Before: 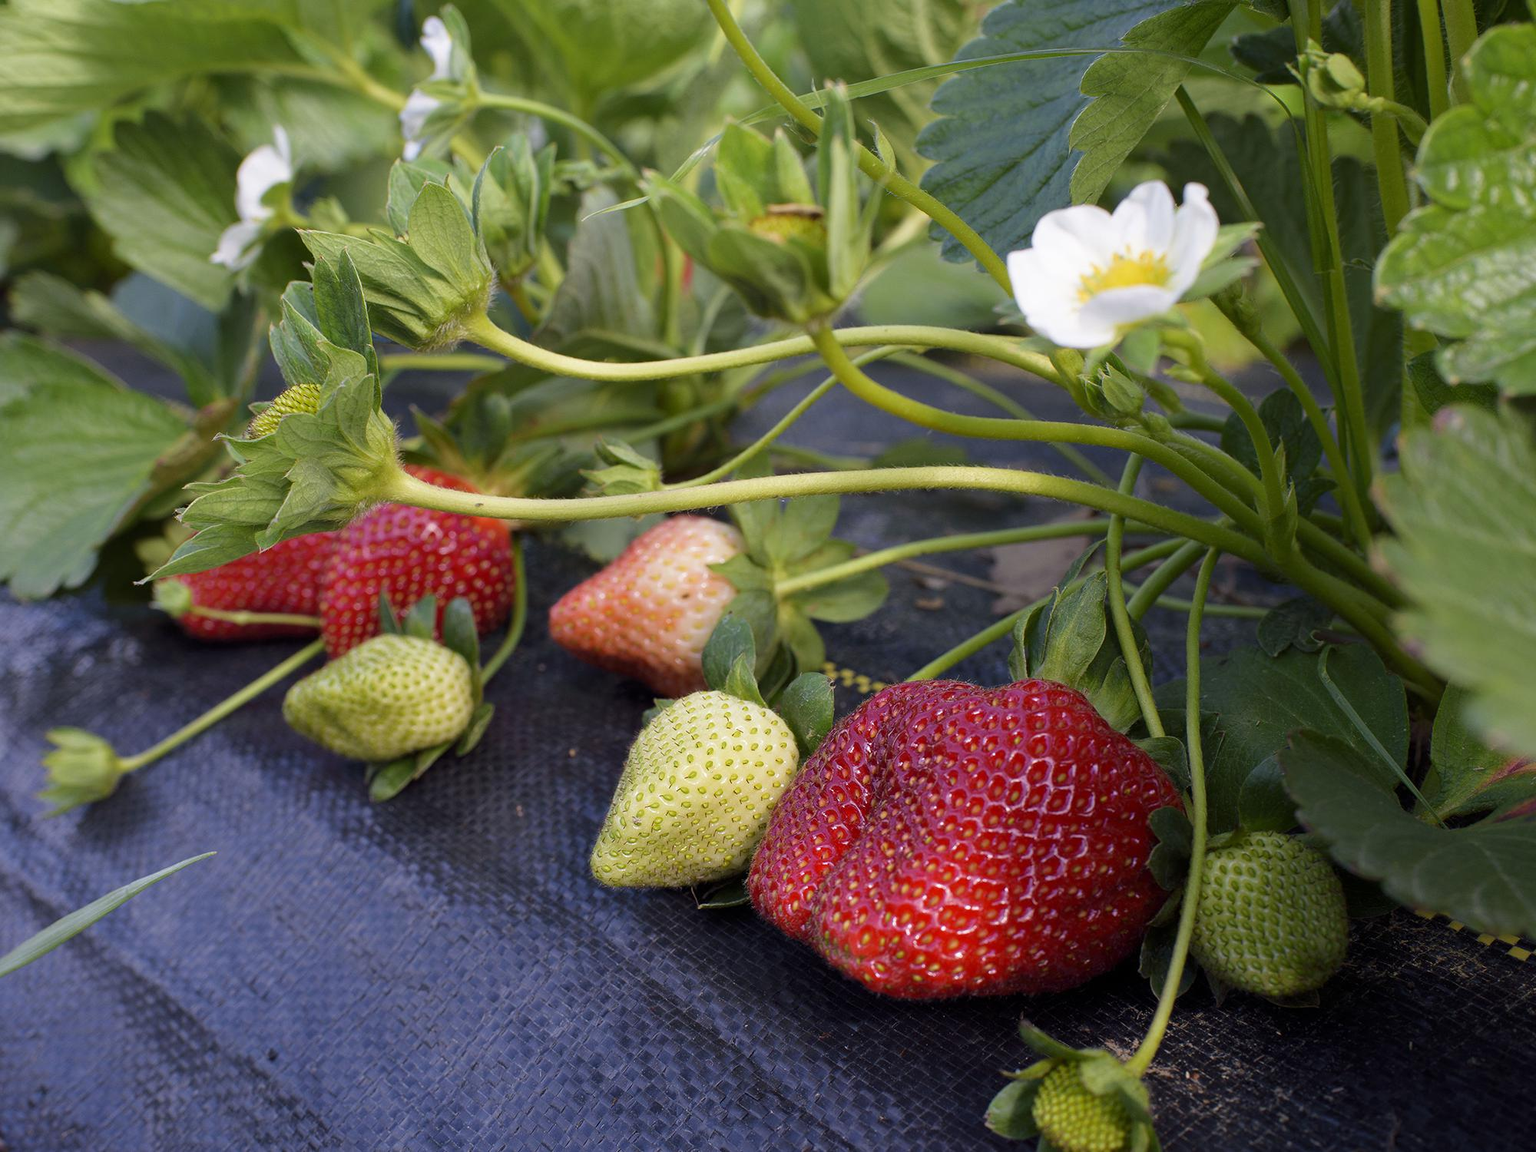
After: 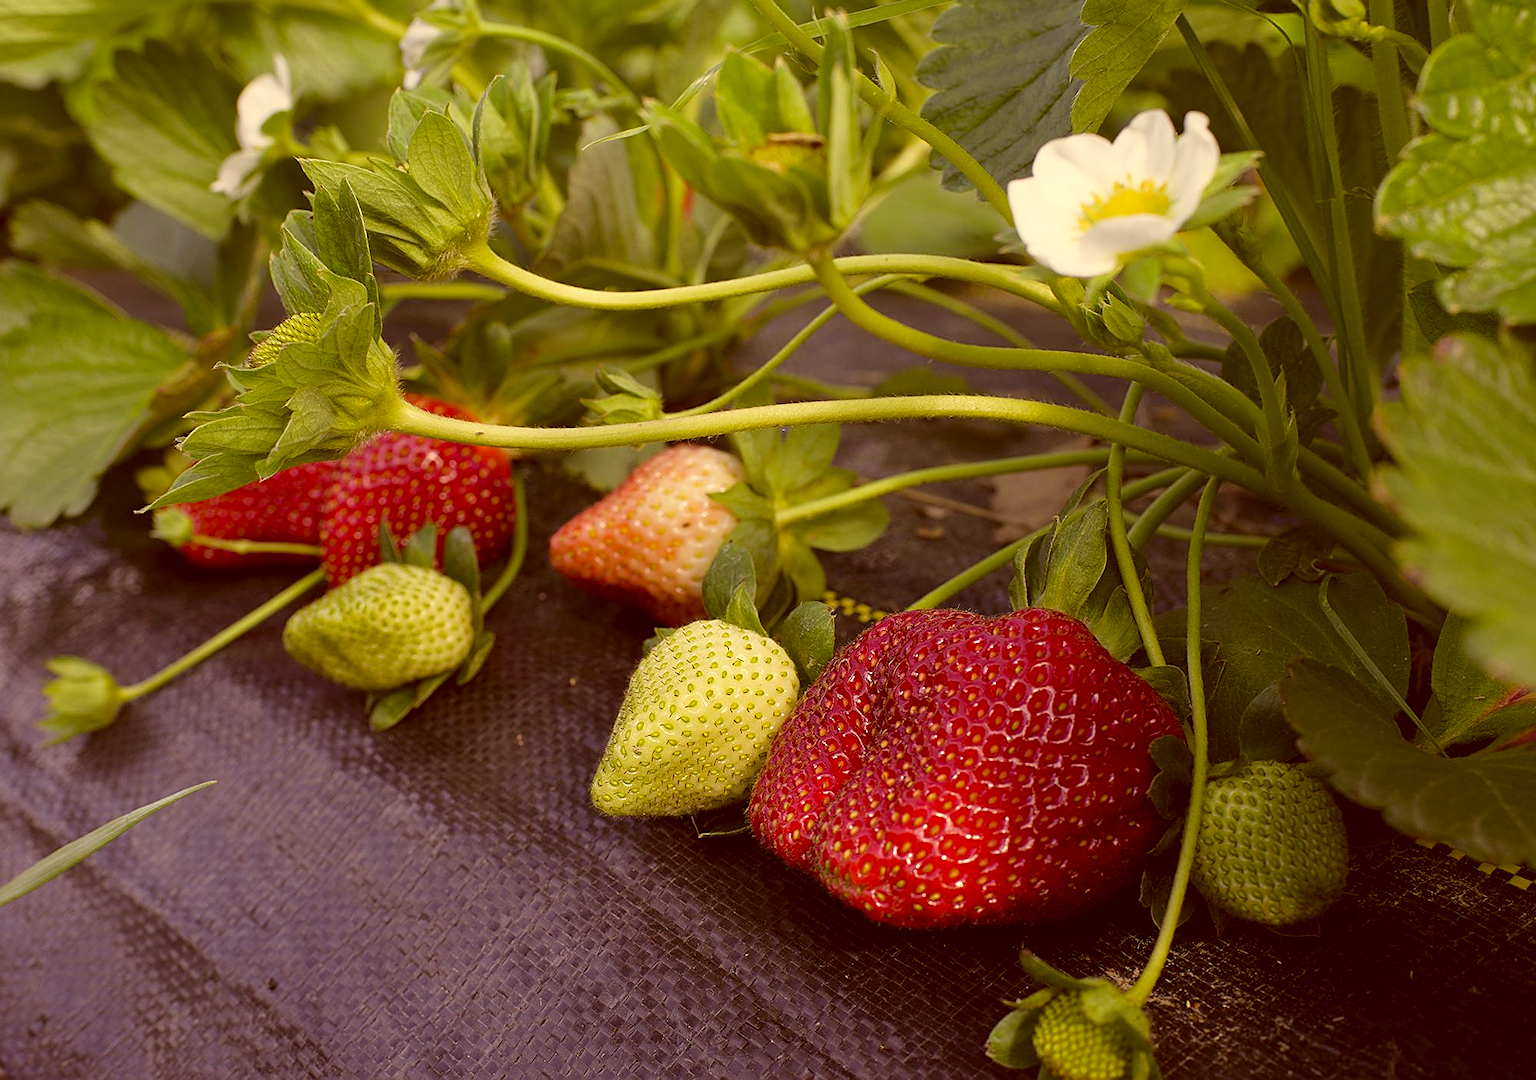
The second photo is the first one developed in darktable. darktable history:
sharpen: on, module defaults
crop and rotate: top 6.213%
color correction: highlights a* 1.13, highlights b* 24.51, shadows a* 16.26, shadows b* 24.9
